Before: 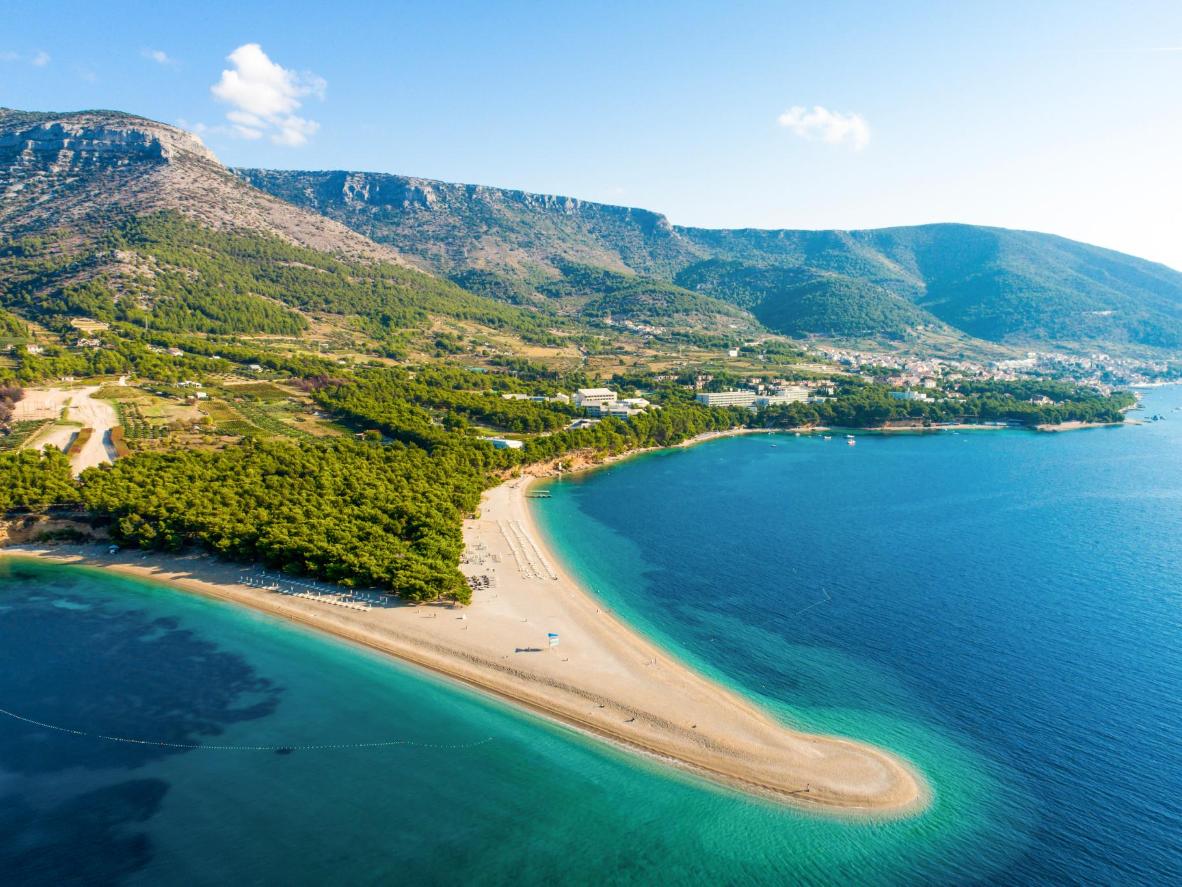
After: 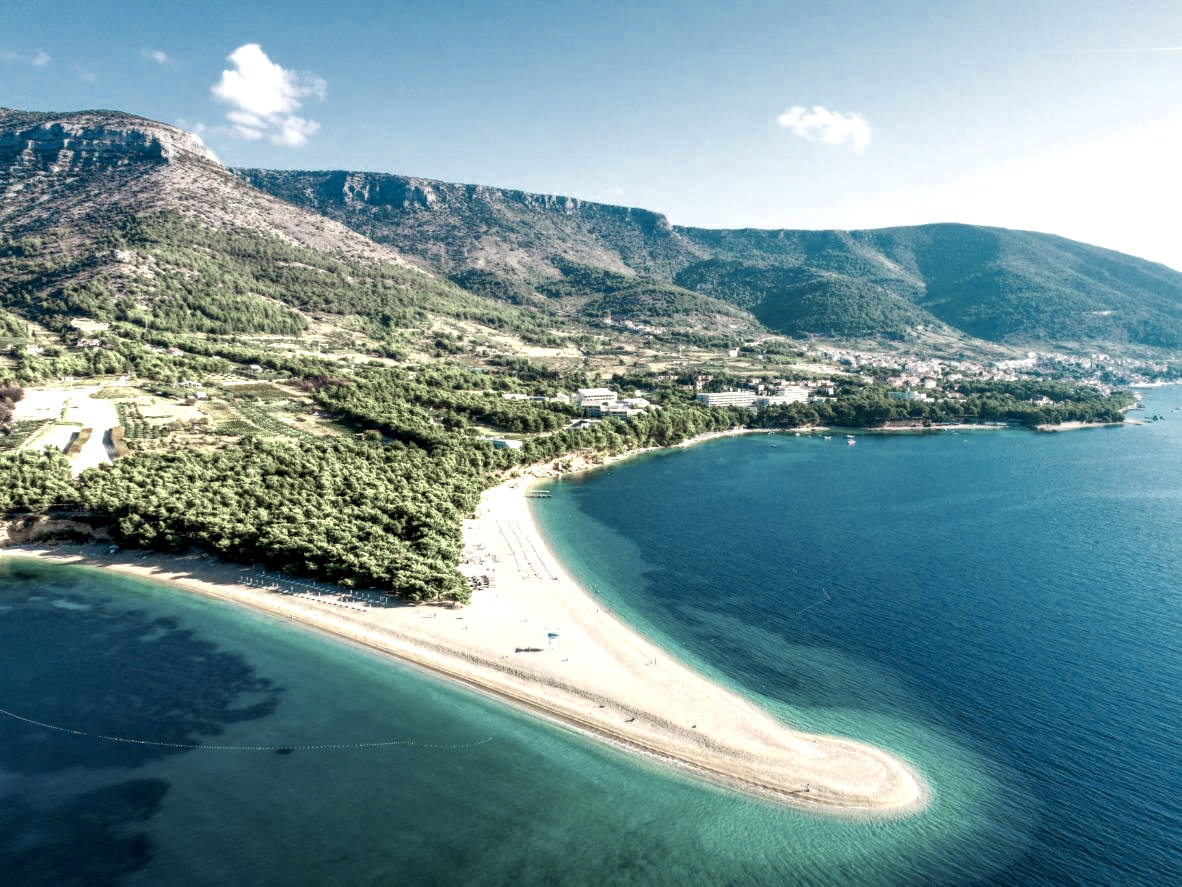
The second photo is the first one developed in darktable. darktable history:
color zones: curves: ch0 [(0.25, 0.667) (0.758, 0.368)]; ch1 [(0.215, 0.245) (0.761, 0.373)]; ch2 [(0.247, 0.554) (0.761, 0.436)]
exposure: exposure 0.014 EV, compensate highlight preservation false
local contrast: highlights 123%, shadows 126%, detail 140%, midtone range 0.254
